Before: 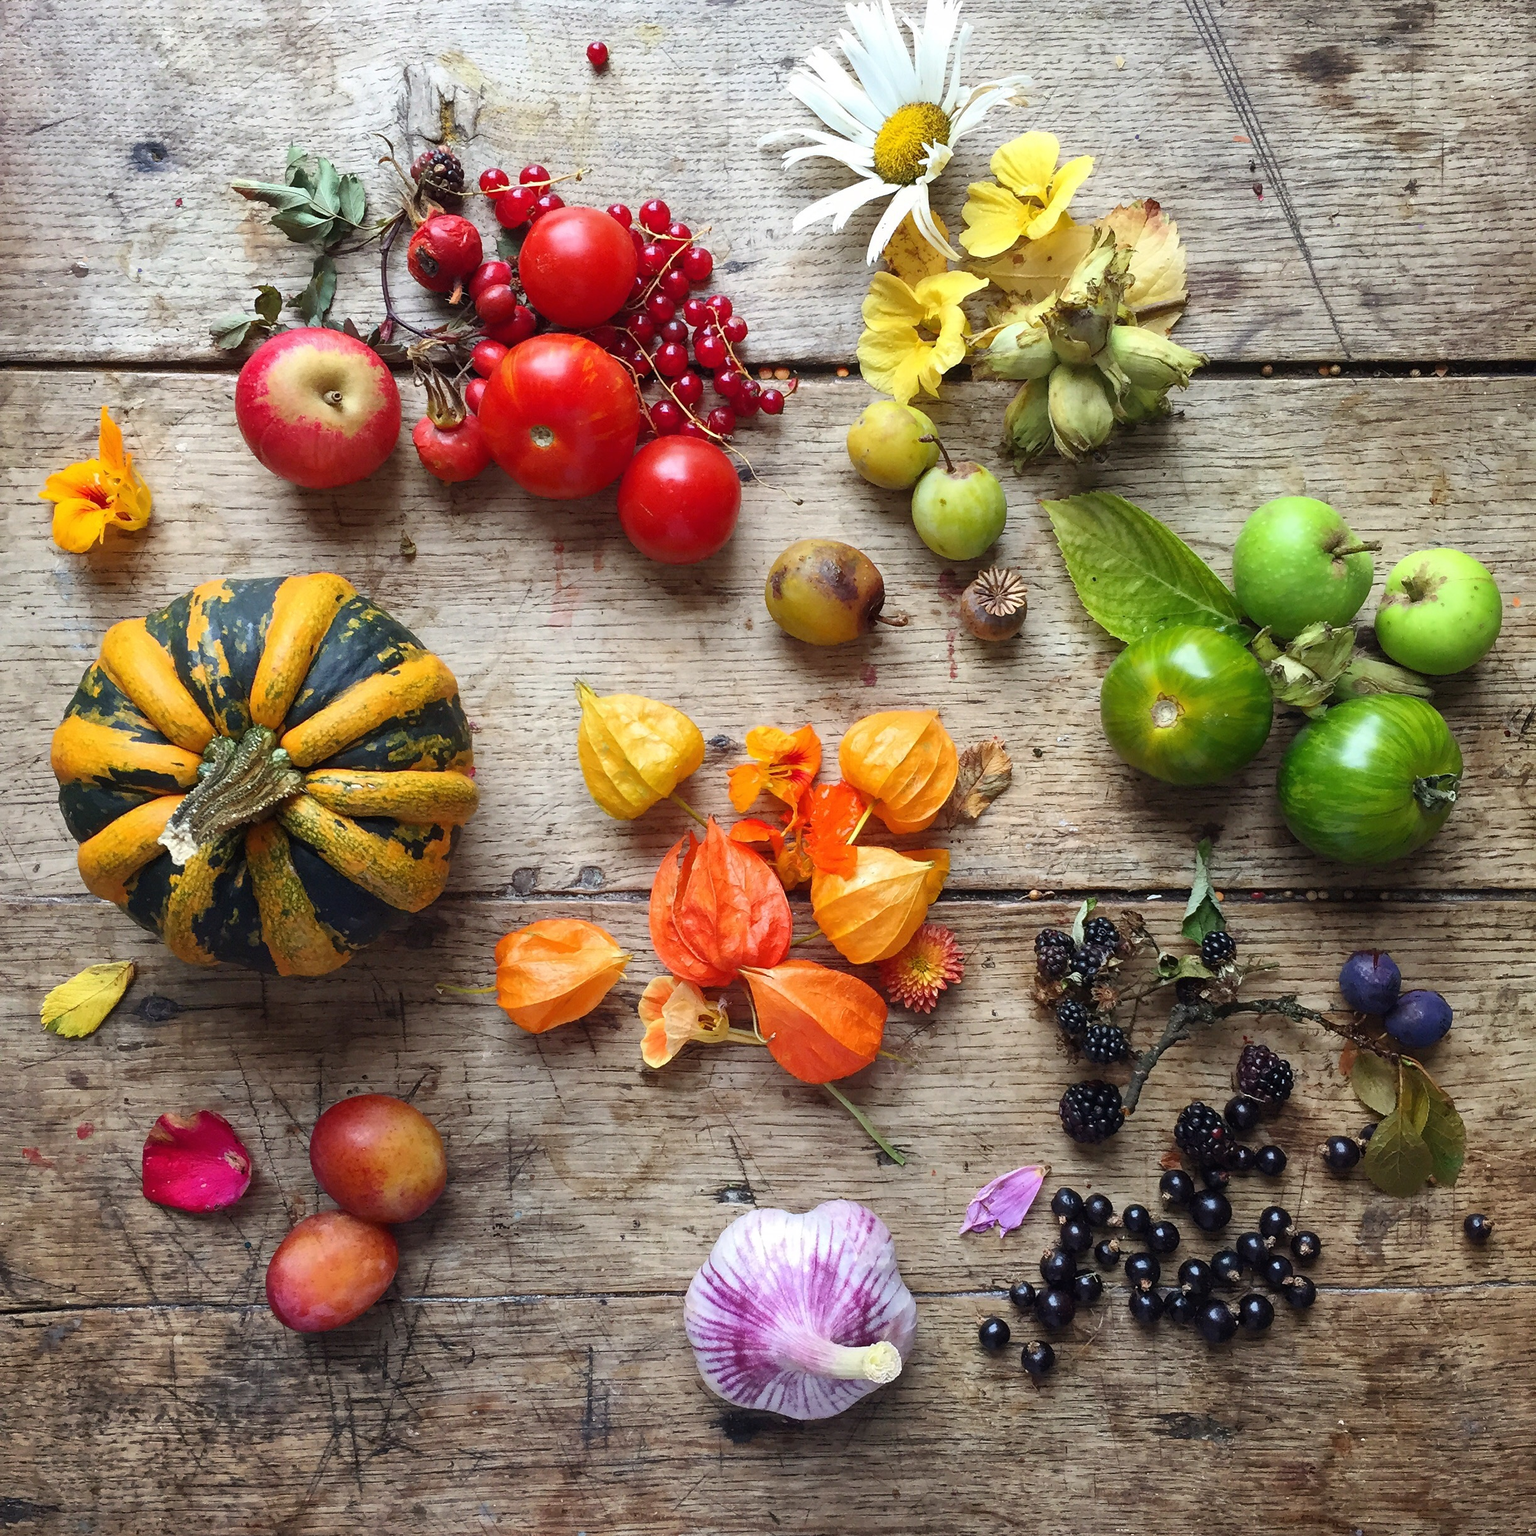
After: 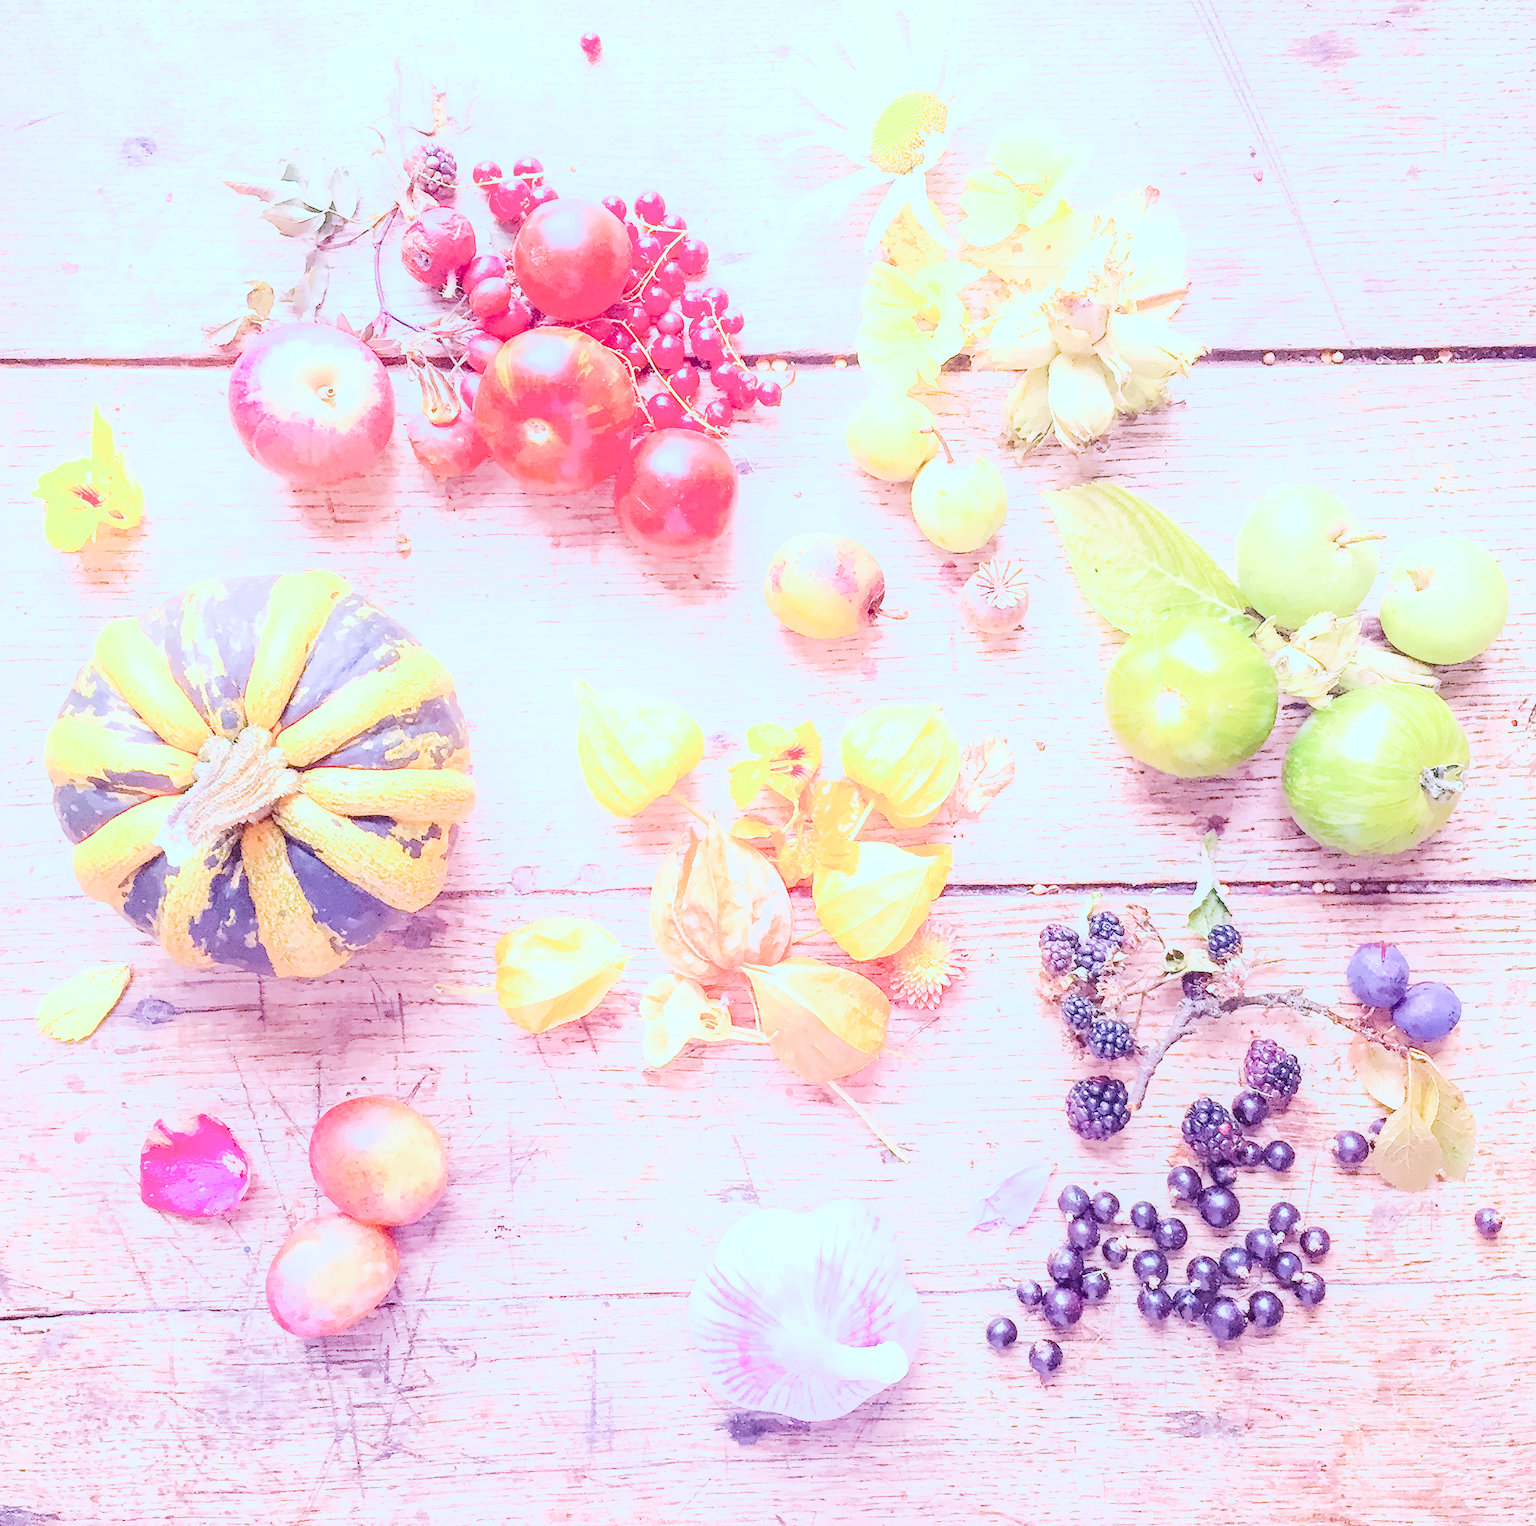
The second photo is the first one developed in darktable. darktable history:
local contrast: on, module defaults
color calibration: illuminant as shot in camera, x 0.358, y 0.373, temperature 4628.91 K
denoise (profiled): preserve shadows 1.52, scattering 0.002, a [-1, 0, 0], compensate highlight preservation false
haze removal: compatibility mode true, adaptive false
hot pixels: on, module defaults
lens correction: scale 1, crop 1, focal 16, aperture 5.6, distance 1000, camera "Canon EOS RP", lens "Canon RF 16mm F2.8 STM"
white balance: red 2.229, blue 1.46
velvia: on, module defaults
filmic rgb: black relative exposure -9.22 EV, white relative exposure 6.77 EV, hardness 3.07, contrast 1.05
shadows and highlights: shadows 0, highlights 40
color balance rgb "basic colorfulness: vibrant colors": perceptual saturation grading › global saturation 20%, perceptual saturation grading › highlights -25%, perceptual saturation grading › shadows 50%
color balance: mode lift, gamma, gain (sRGB), lift [0.997, 0.979, 1.021, 1.011], gamma [1, 1.084, 0.916, 0.998], gain [1, 0.87, 1.13, 1.101], contrast 4.55%, contrast fulcrum 38.24%, output saturation 104.09%
rotate and perspective: rotation -0.45°, automatic cropping original format, crop left 0.008, crop right 0.992, crop top 0.012, crop bottom 0.988
exposure "scene-referred default": black level correction 0, exposure 0.7 EV, compensate exposure bias true, compensate highlight preservation false
highlight reconstruction: method reconstruct in LCh
tone equalizer "contrast tone curve: strong": -8 EV -1.08 EV, -7 EV -1.01 EV, -6 EV -0.867 EV, -5 EV -0.578 EV, -3 EV 0.578 EV, -2 EV 0.867 EV, -1 EV 1.01 EV, +0 EV 1.08 EV, edges refinement/feathering 500, mask exposure compensation -1.57 EV, preserve details no
